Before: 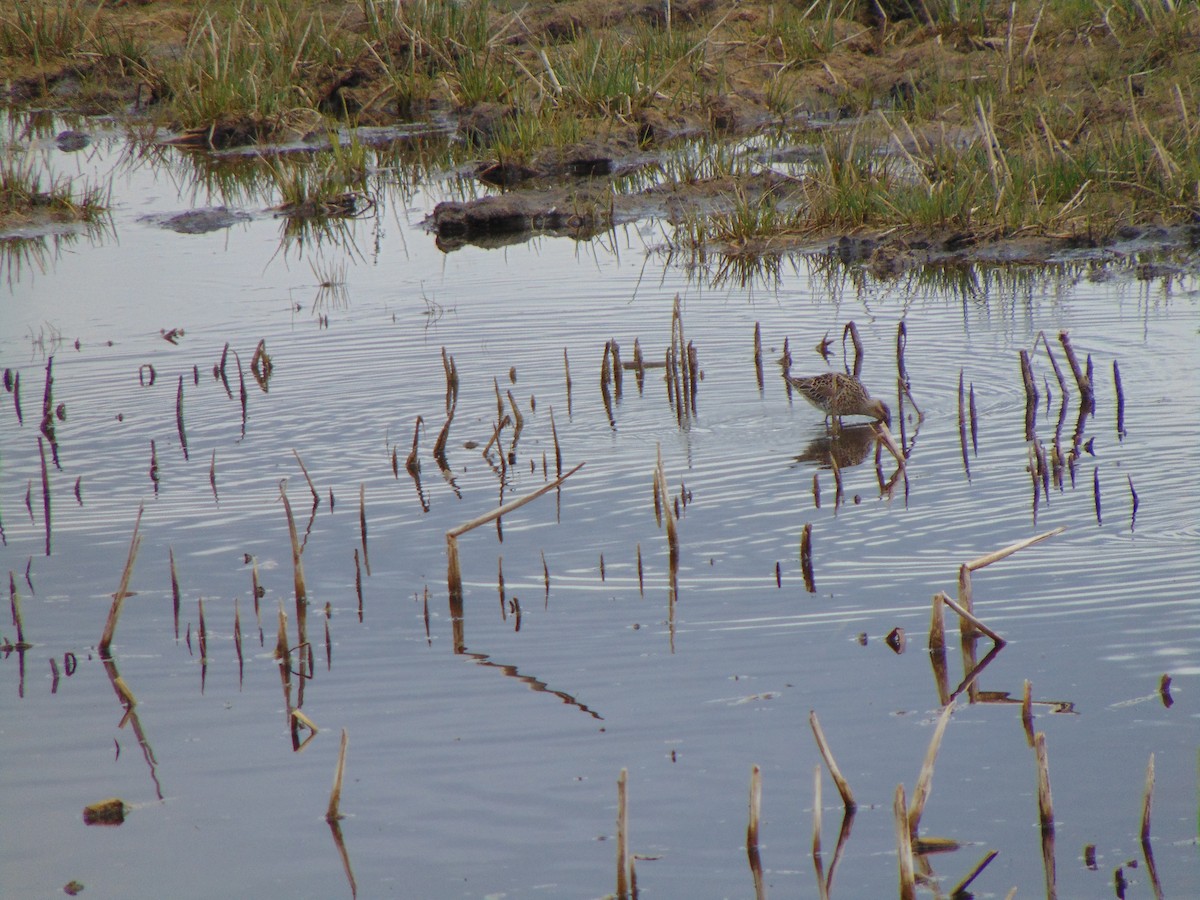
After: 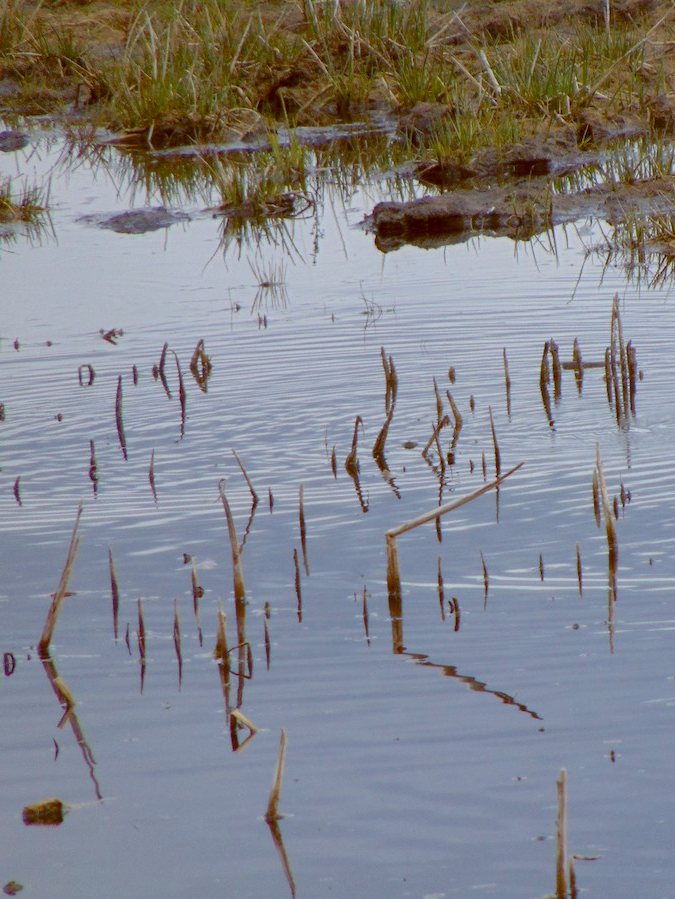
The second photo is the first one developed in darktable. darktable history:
crop: left 5.114%, right 38.589%
exposure: black level correction 0.001, compensate highlight preservation false
color balance: lift [1, 1.015, 1.004, 0.985], gamma [1, 0.958, 0.971, 1.042], gain [1, 0.956, 0.977, 1.044]
